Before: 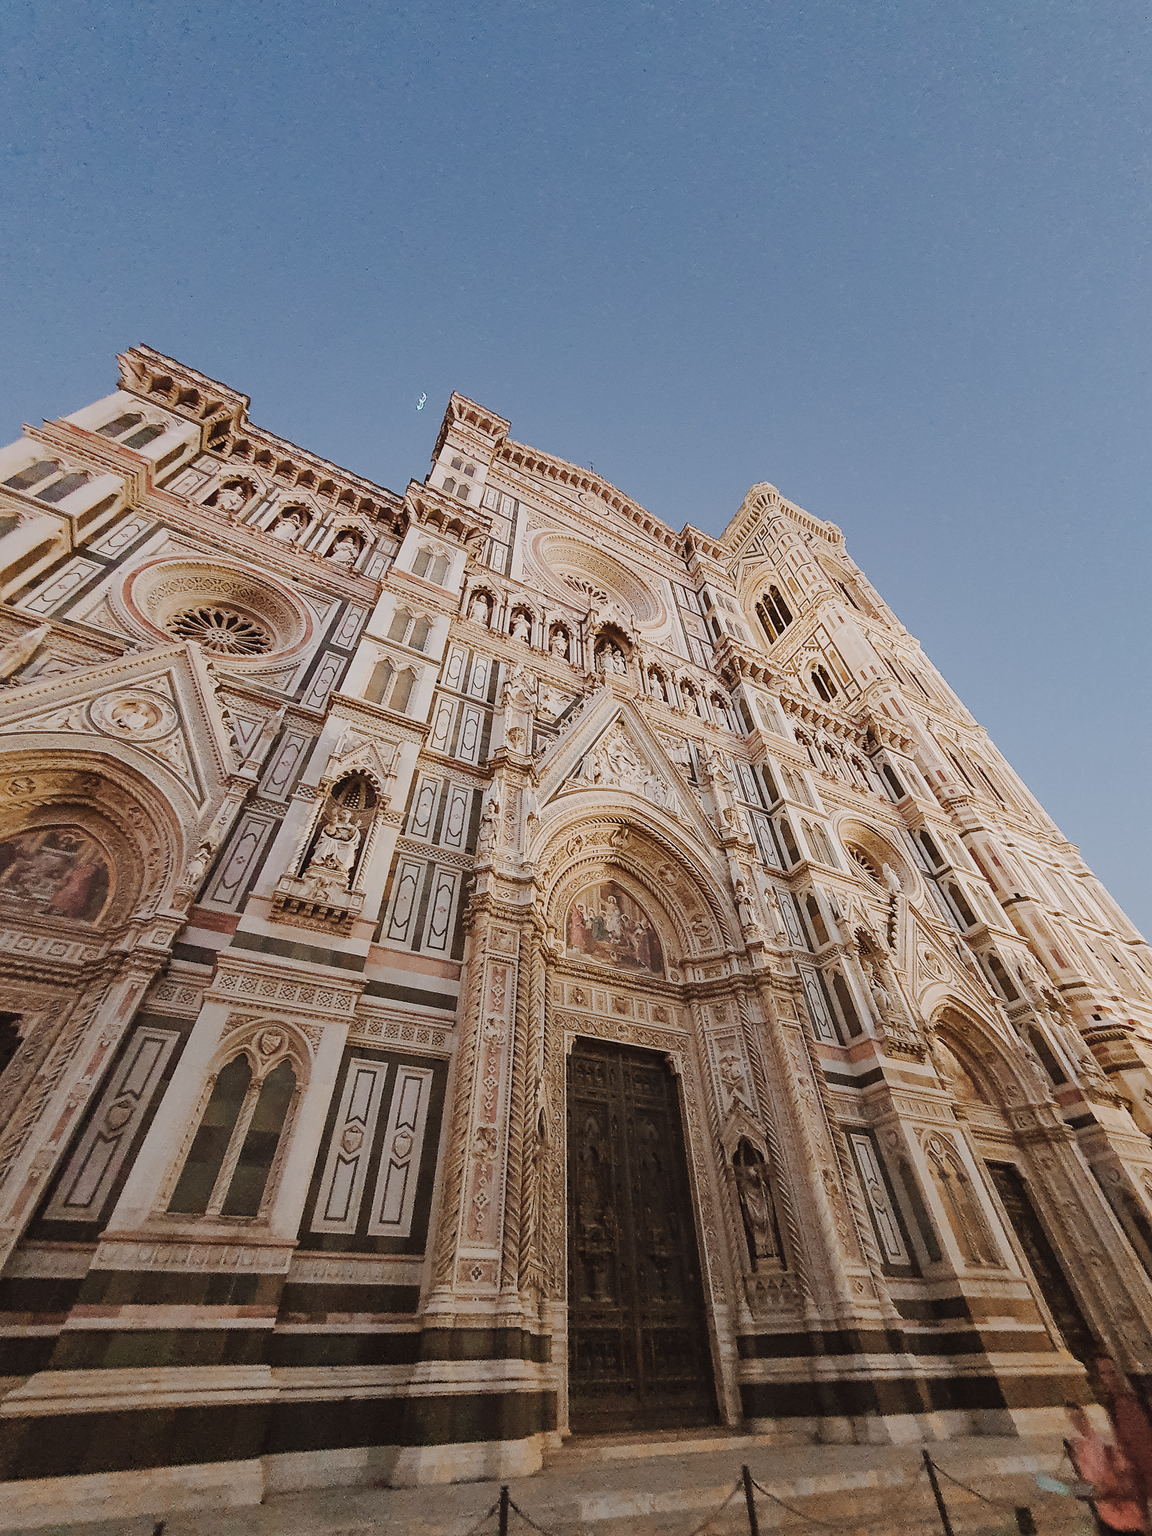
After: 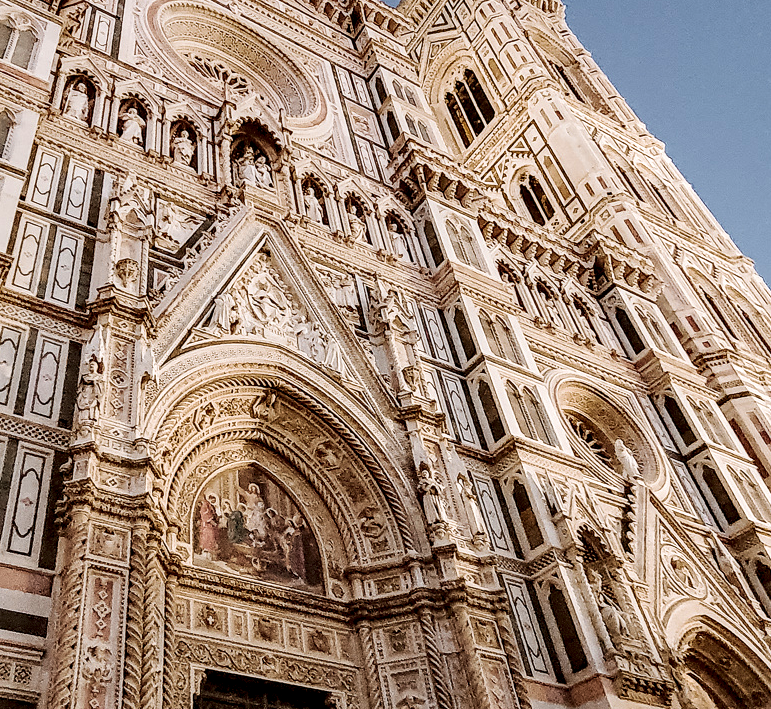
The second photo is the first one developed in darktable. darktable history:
crop: left 36.607%, top 34.735%, right 13.146%, bottom 30.611%
local contrast: highlights 80%, shadows 57%, detail 175%, midtone range 0.602
velvia: on, module defaults
